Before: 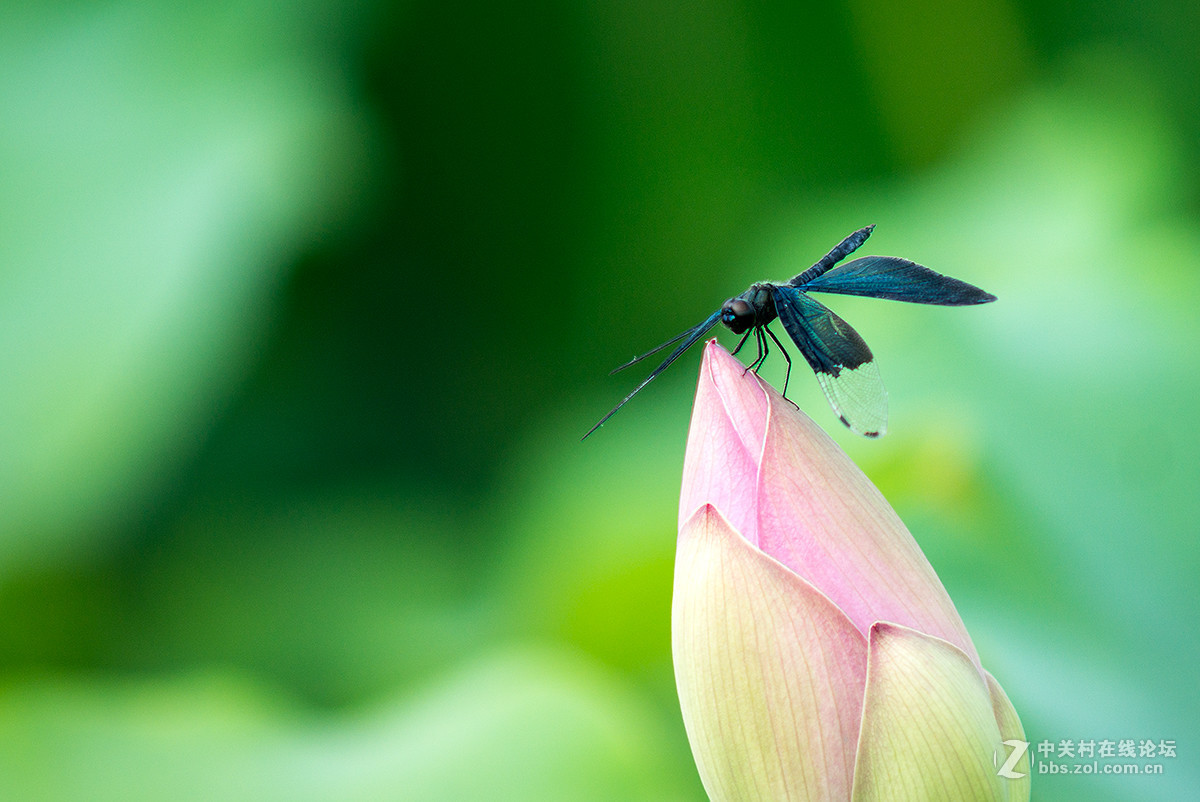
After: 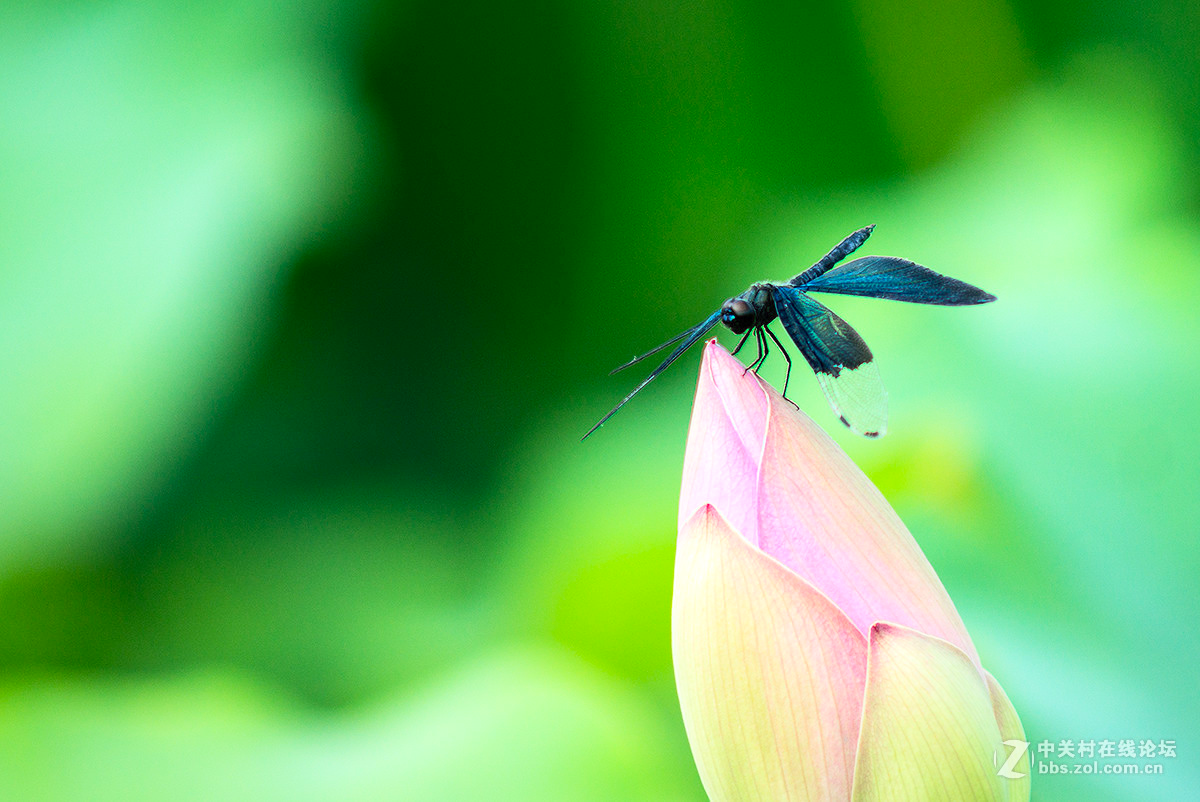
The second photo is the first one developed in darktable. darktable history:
color correction: highlights b* 0.012
contrast brightness saturation: contrast 0.2, brightness 0.166, saturation 0.216
